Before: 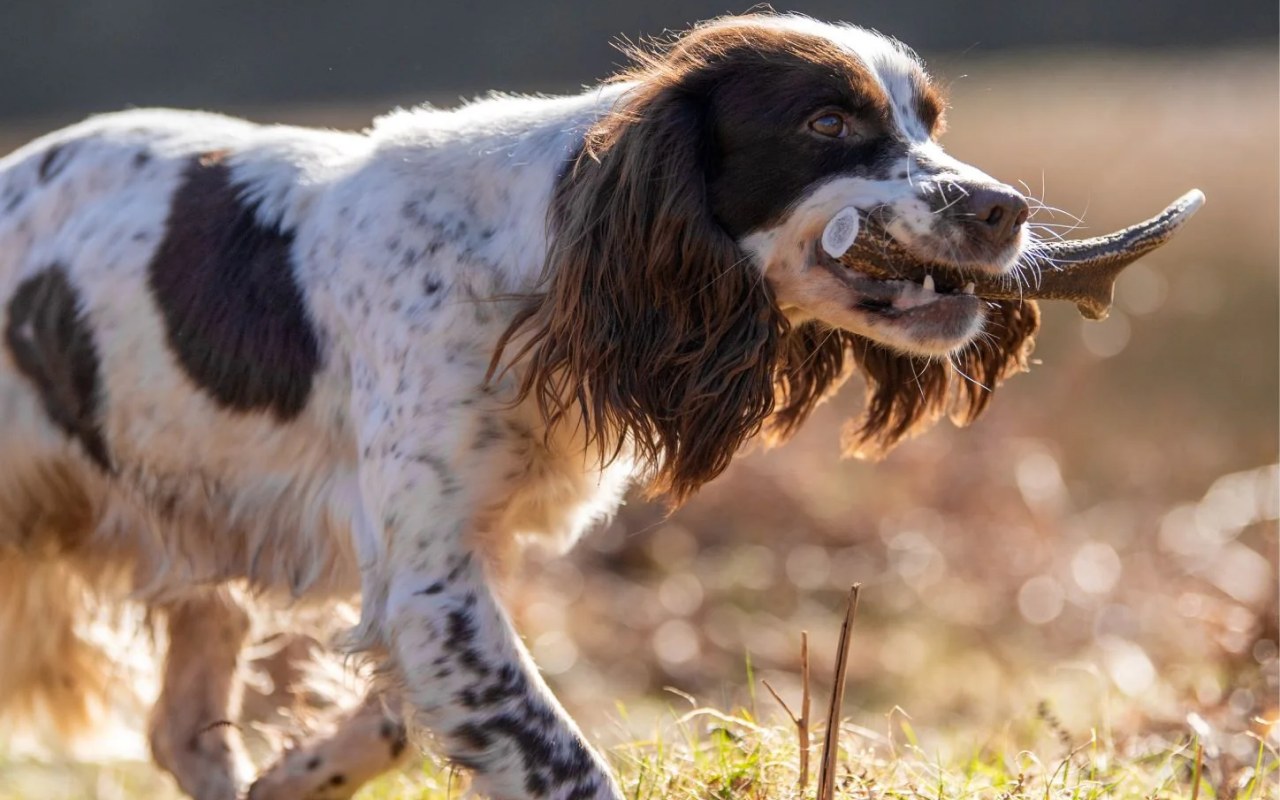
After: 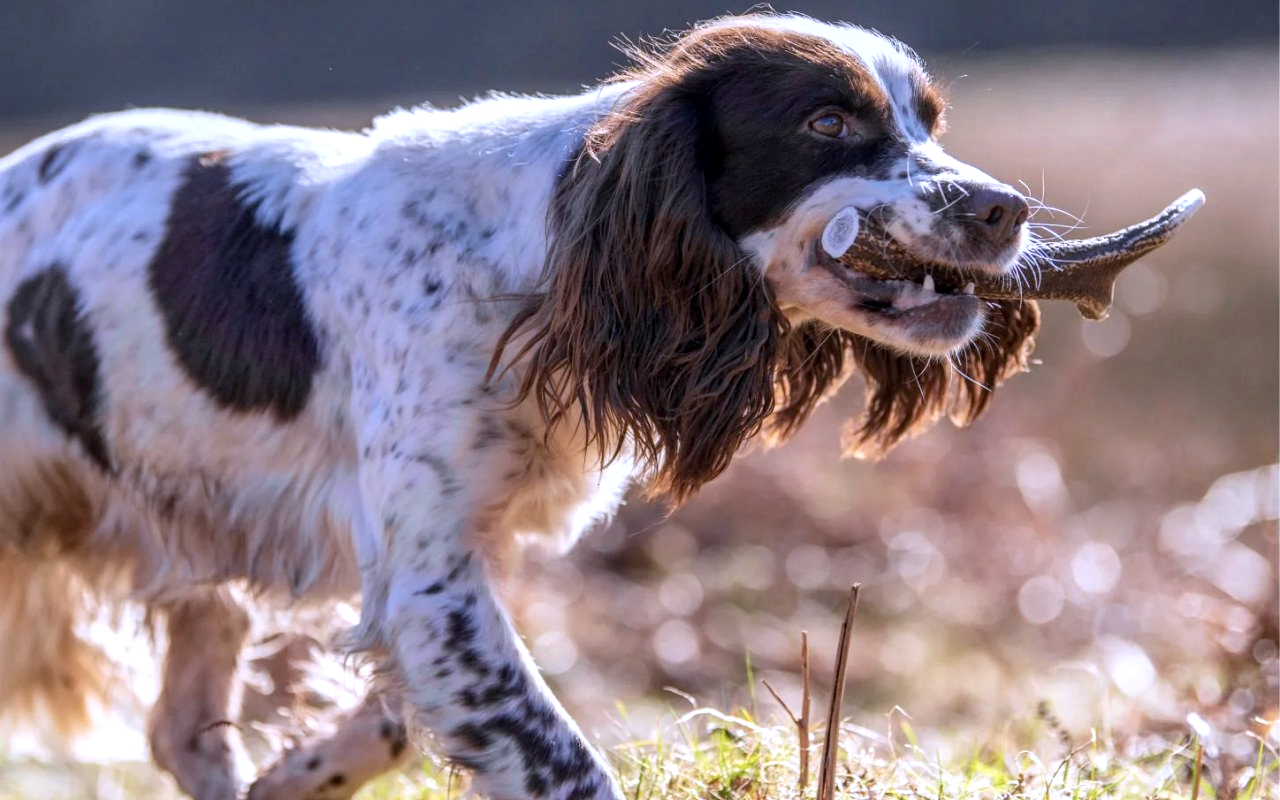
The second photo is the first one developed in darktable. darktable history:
exposure: exposure 0.127 EV, compensate exposure bias true, compensate highlight preservation false
local contrast: on, module defaults
color calibration: gray › normalize channels true, illuminant as shot in camera, x 0.377, y 0.392, temperature 4165.64 K, gamut compression 0.012
